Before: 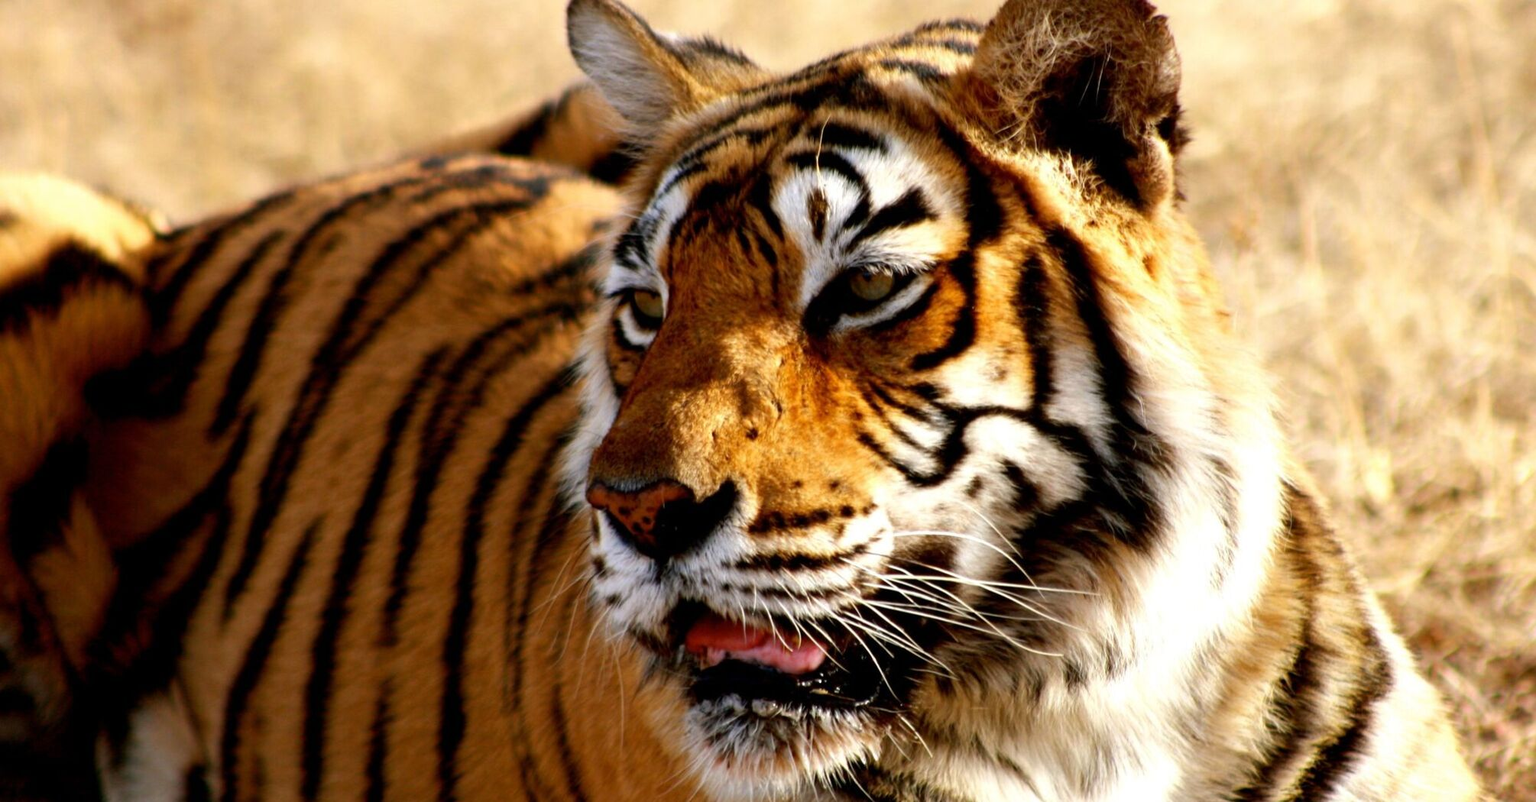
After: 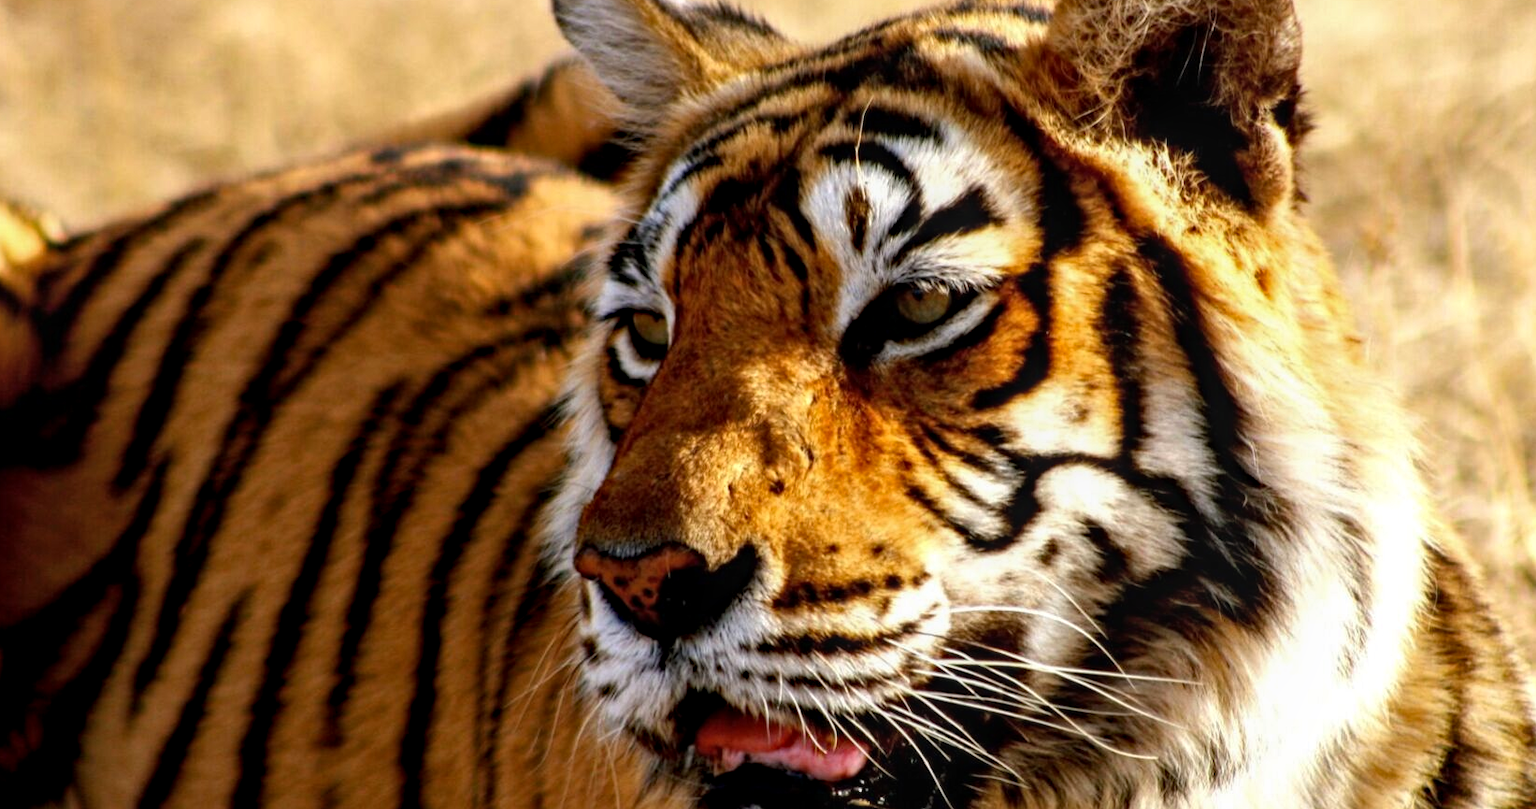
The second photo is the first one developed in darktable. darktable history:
local contrast: on, module defaults
haze removal: compatibility mode true, adaptive false
crop and rotate: left 7.654%, top 4.497%, right 10.578%, bottom 12.937%
